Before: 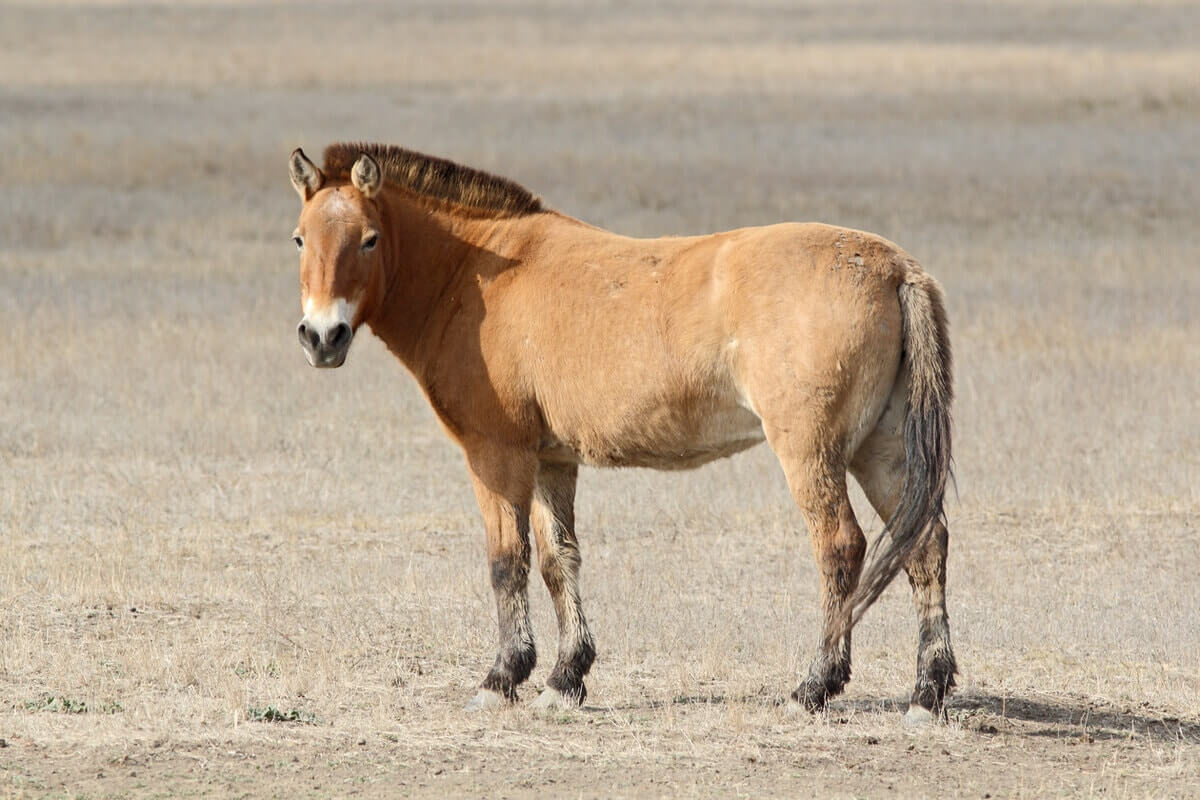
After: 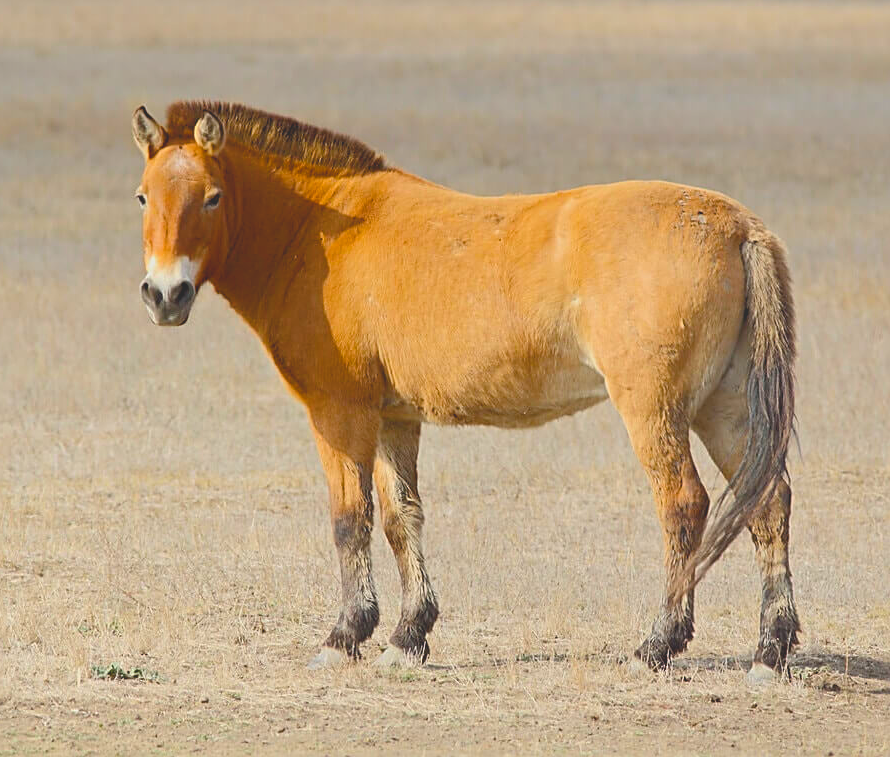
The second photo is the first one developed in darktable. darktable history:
local contrast: detail 69%
crop and rotate: left 13.15%, top 5.251%, right 12.609%
sharpen: on, module defaults
color balance rgb: linear chroma grading › global chroma 15%, perceptual saturation grading › global saturation 30%
